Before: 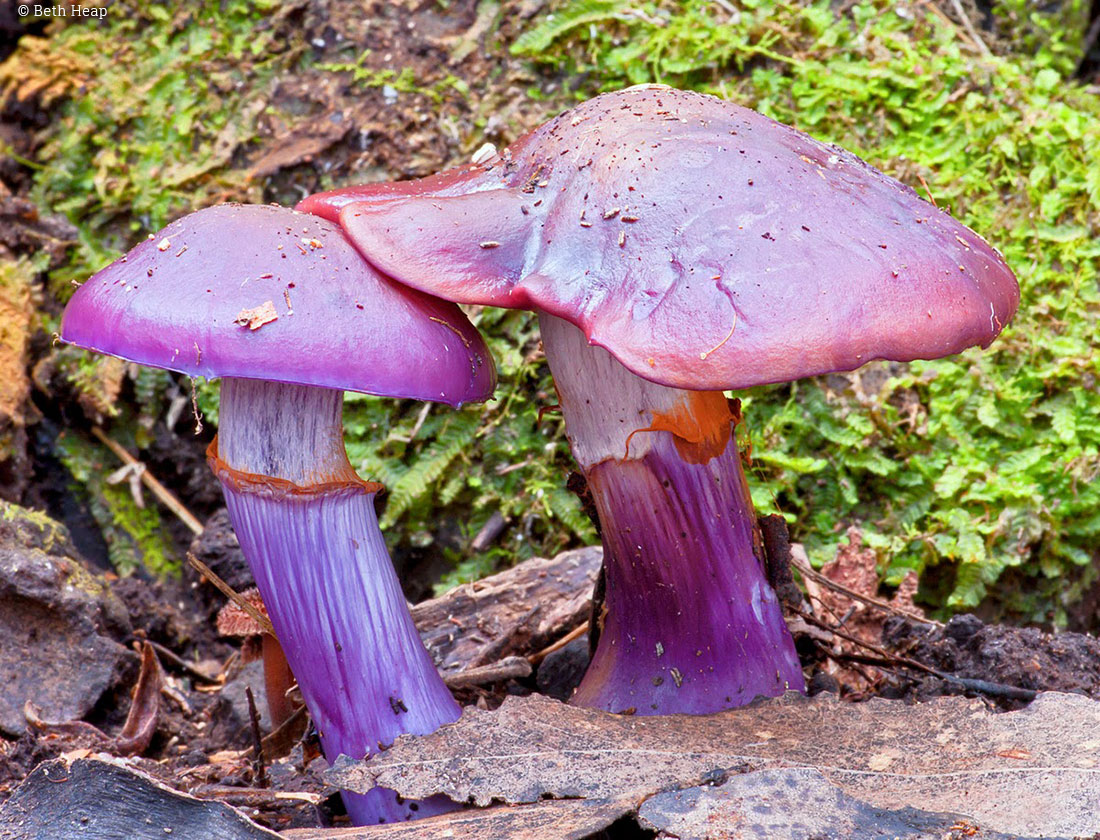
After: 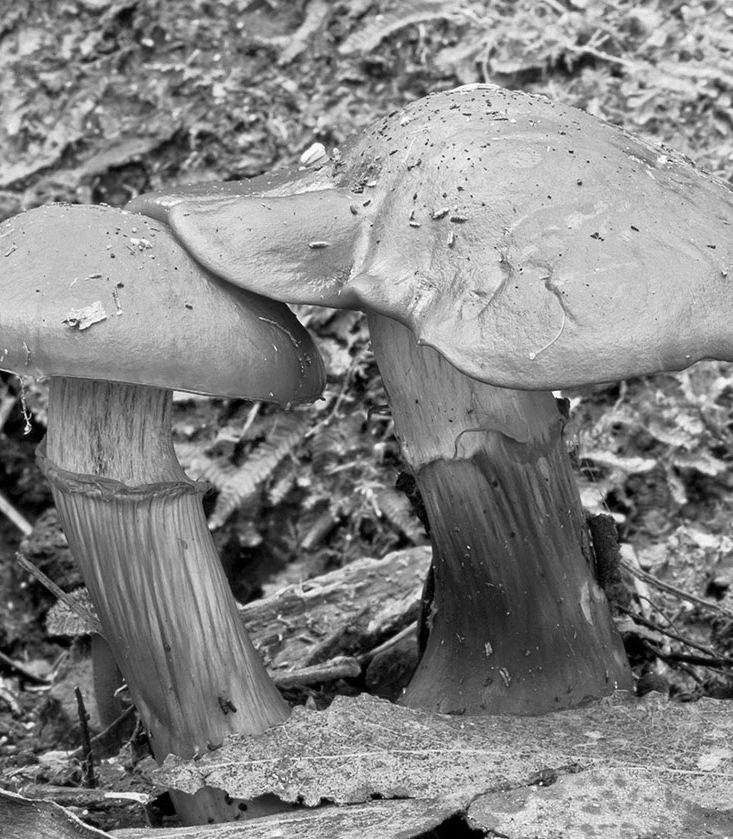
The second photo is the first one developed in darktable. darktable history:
crop and rotate: left 15.546%, right 17.787%
monochrome: on, module defaults
